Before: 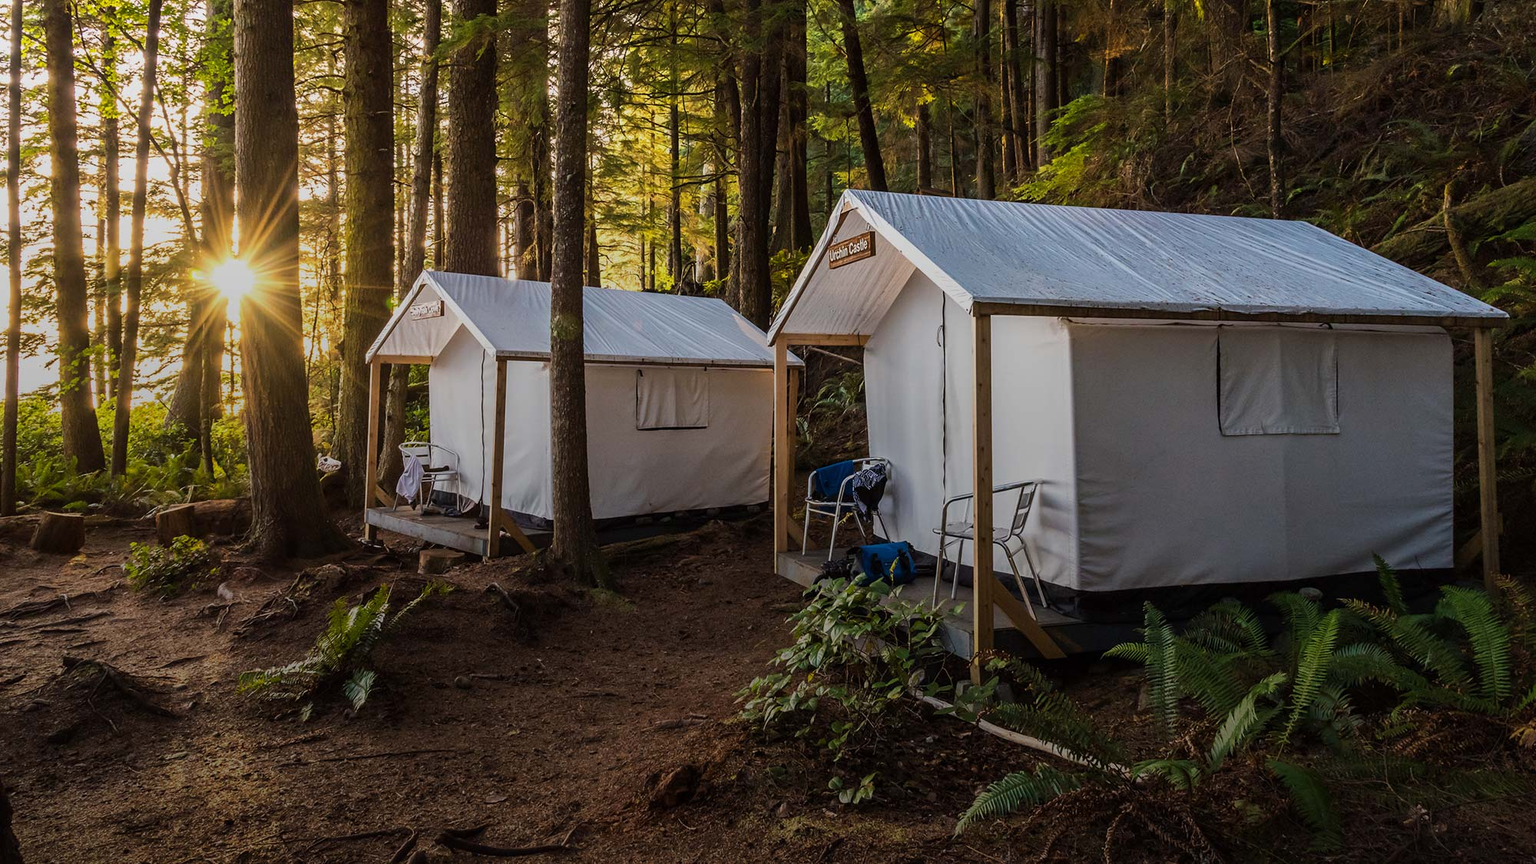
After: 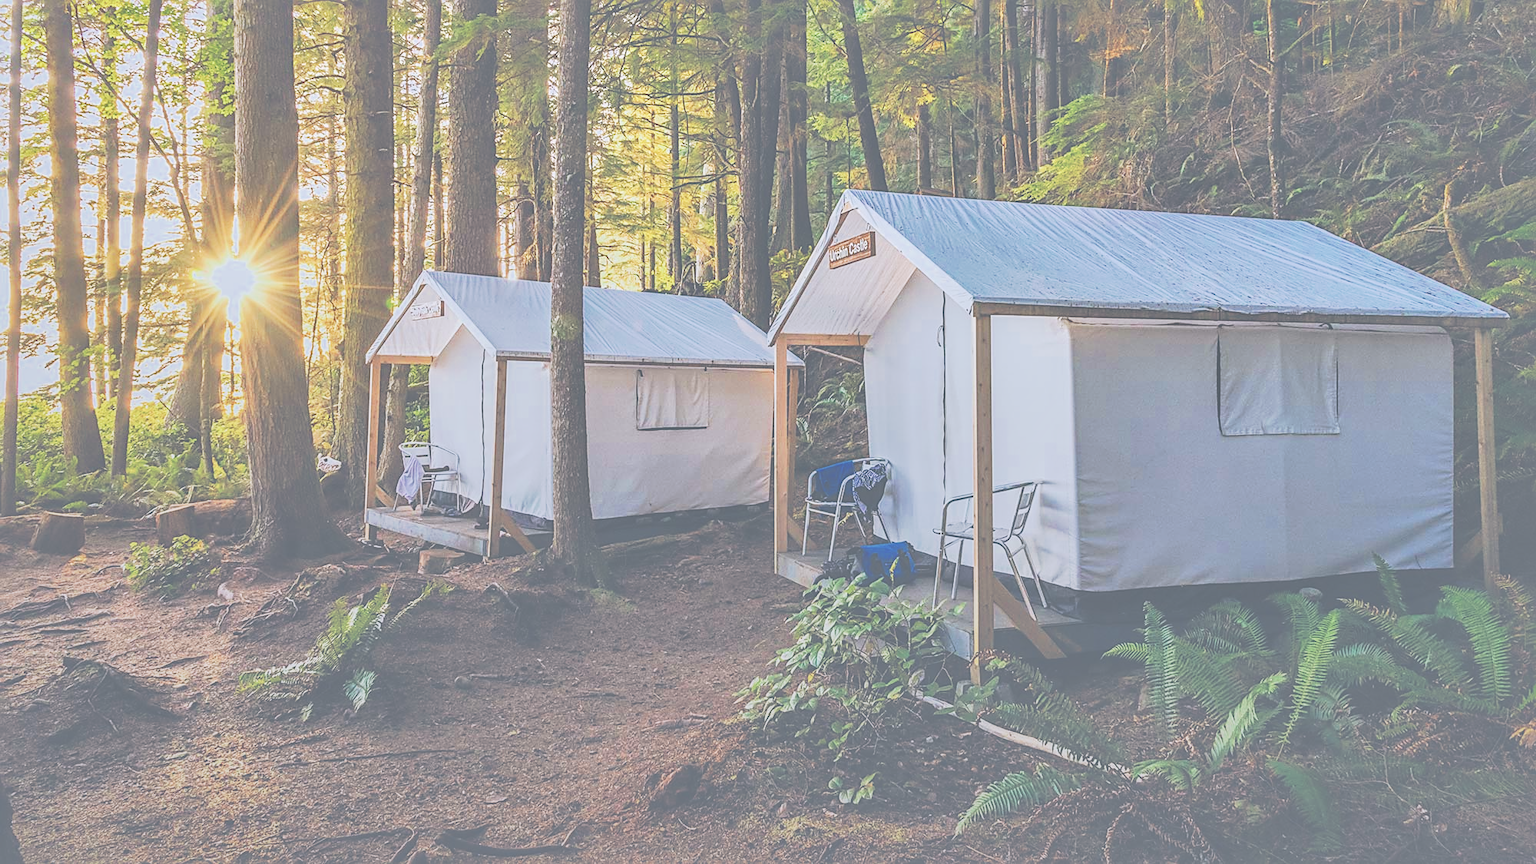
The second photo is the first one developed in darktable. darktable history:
sharpen: on, module defaults
exposure: black level correction -0.036, exposure -0.497 EV, compensate highlight preservation false
filmic rgb: middle gray luminance 3.44%, black relative exposure -5.92 EV, white relative exposure 6.33 EV, threshold 6 EV, dynamic range scaling 22.4%, target black luminance 0%, hardness 2.33, latitude 45.85%, contrast 0.78, highlights saturation mix 100%, shadows ↔ highlights balance 0.033%, add noise in highlights 0, preserve chrominance max RGB, color science v3 (2019), use custom middle-gray values true, iterations of high-quality reconstruction 0, contrast in highlights soft, enable highlight reconstruction true
color calibration: illuminant F (fluorescent), F source F9 (Cool White Deluxe 4150 K) – high CRI, x 0.374, y 0.373, temperature 4158.34 K
shadows and highlights: on, module defaults
color correction: highlights a* 3.12, highlights b* -1.55, shadows a* -0.101, shadows b* 2.52, saturation 0.98
tone curve: curves: ch0 [(0, 0) (0.003, 0.059) (0.011, 0.059) (0.025, 0.057) (0.044, 0.055) (0.069, 0.057) (0.1, 0.083) (0.136, 0.128) (0.177, 0.185) (0.224, 0.242) (0.277, 0.308) (0.335, 0.383) (0.399, 0.468) (0.468, 0.547) (0.543, 0.632) (0.623, 0.71) (0.709, 0.801) (0.801, 0.859) (0.898, 0.922) (1, 1)], preserve colors none
local contrast: on, module defaults
